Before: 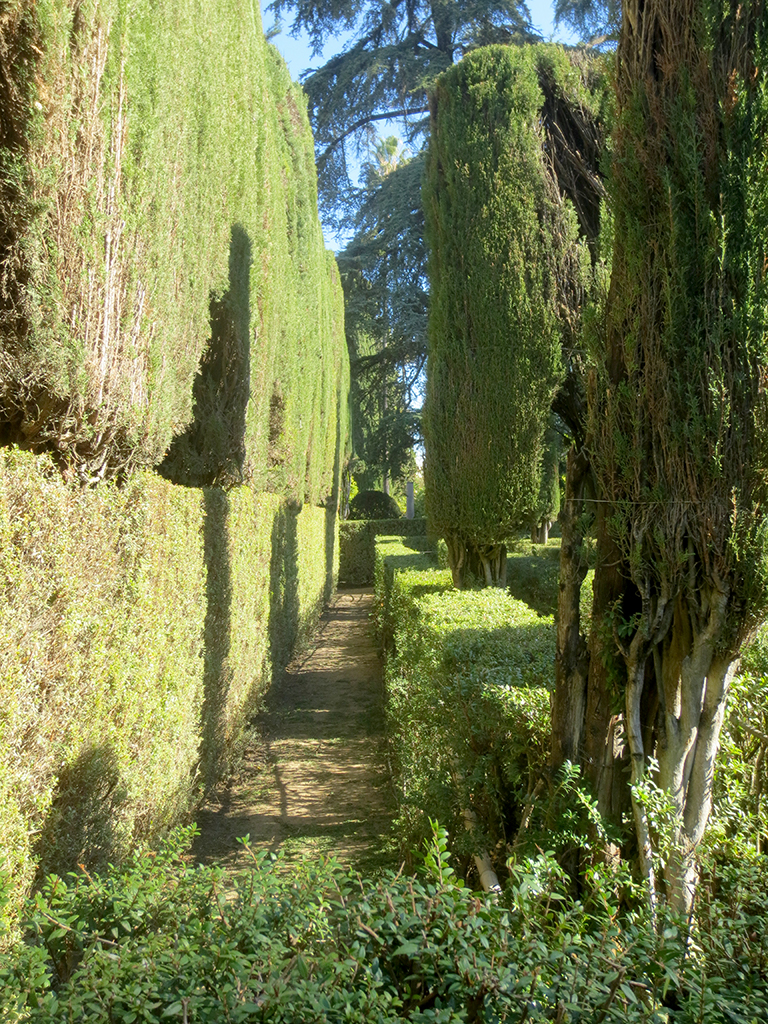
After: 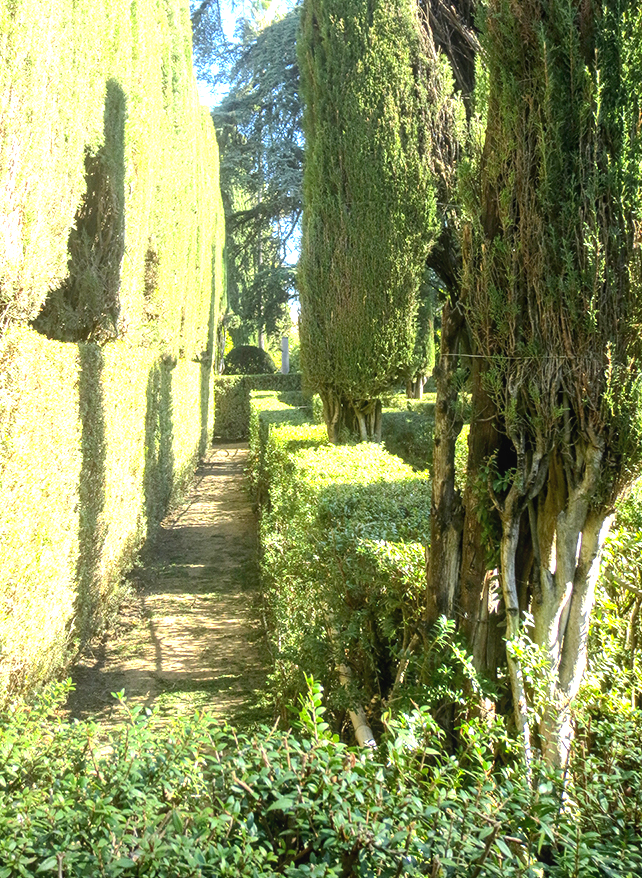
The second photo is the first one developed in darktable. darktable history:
local contrast: detail 110%
exposure: exposure 0.943 EV, compensate highlight preservation false
crop: left 16.315%, top 14.246%
tone equalizer: -8 EV -0.417 EV, -7 EV -0.389 EV, -6 EV -0.333 EV, -5 EV -0.222 EV, -3 EV 0.222 EV, -2 EV 0.333 EV, -1 EV 0.389 EV, +0 EV 0.417 EV, edges refinement/feathering 500, mask exposure compensation -1.57 EV, preserve details no
